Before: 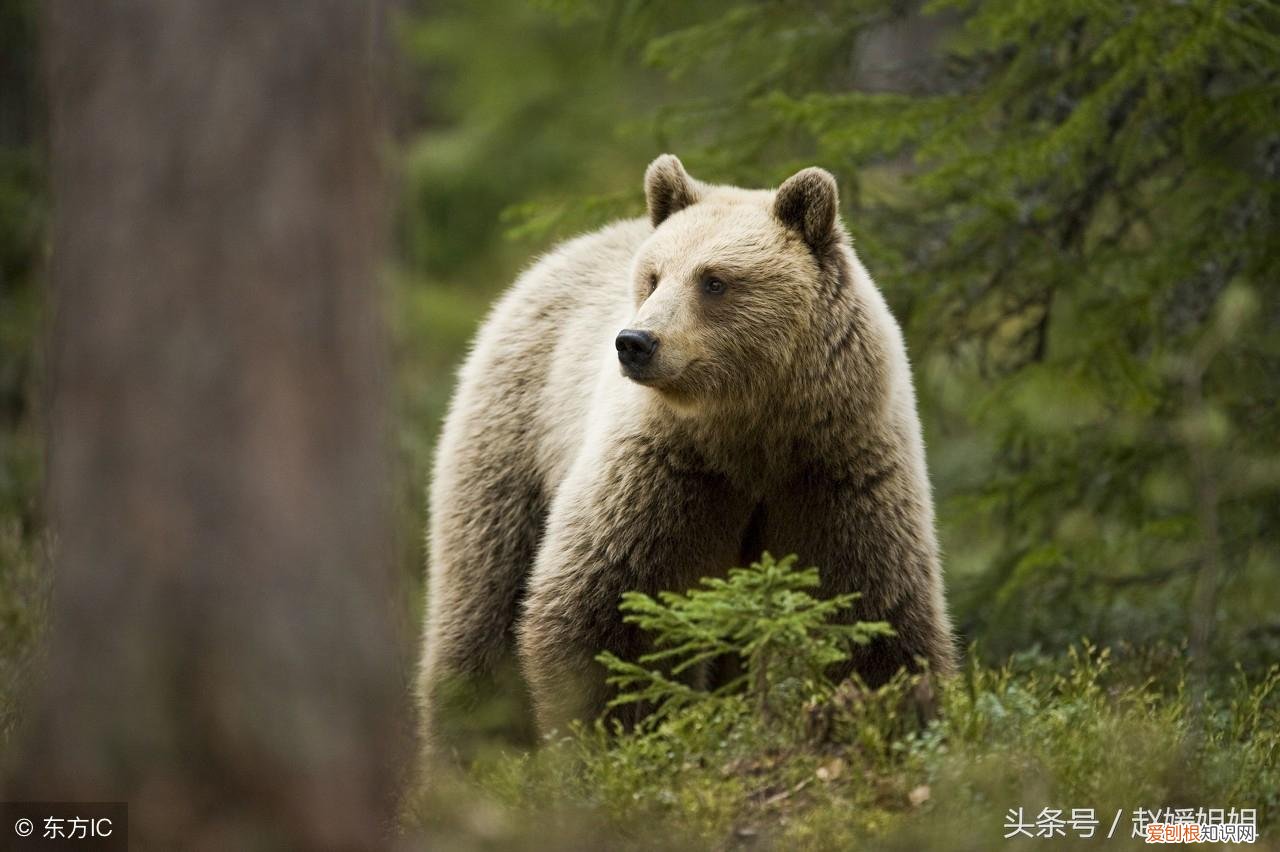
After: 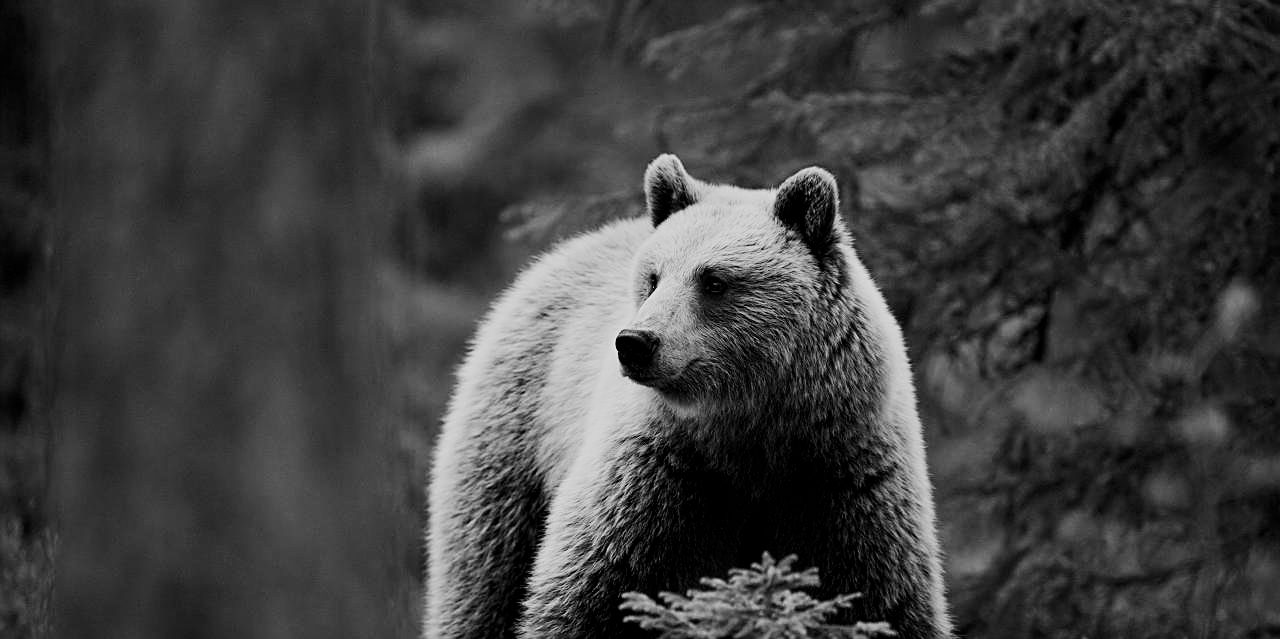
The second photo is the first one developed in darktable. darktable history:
sharpen: amount 0.478
contrast brightness saturation: contrast 0.12, brightness -0.12, saturation 0.2
crop: bottom 24.988%
filmic rgb: black relative exposure -7.65 EV, white relative exposure 4.56 EV, hardness 3.61
color contrast: green-magenta contrast 0.8, blue-yellow contrast 1.1, unbound 0
monochrome: a -6.99, b 35.61, size 1.4
contrast equalizer: octaves 7, y [[0.6 ×6], [0.55 ×6], [0 ×6], [0 ×6], [0 ×6]], mix 0.53
